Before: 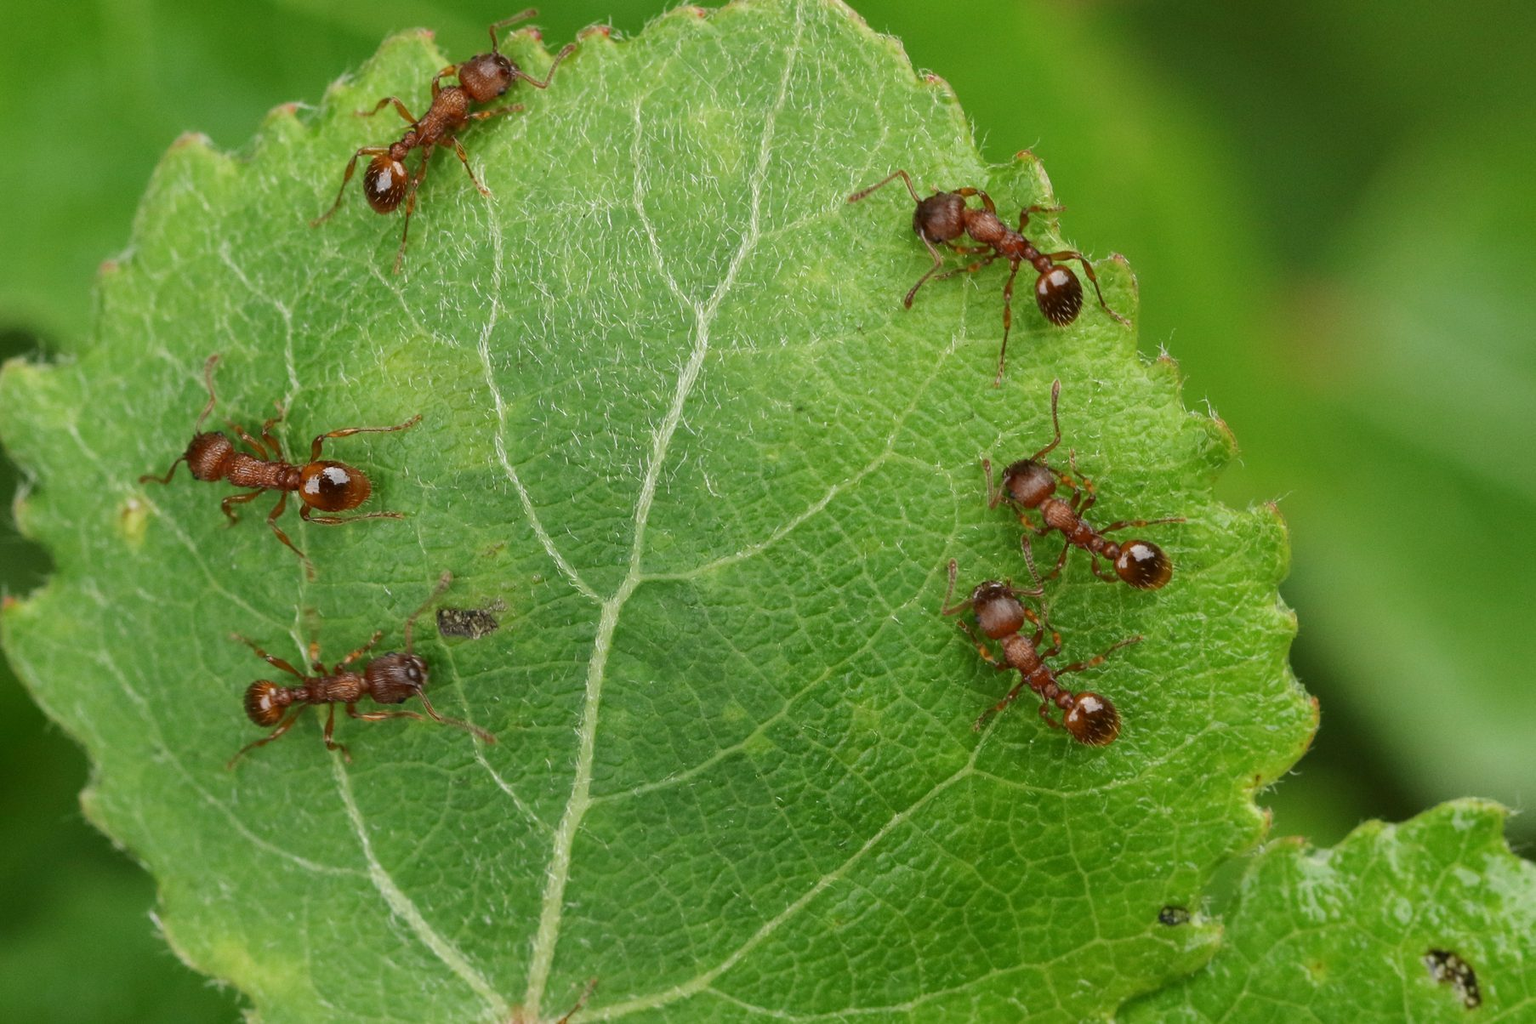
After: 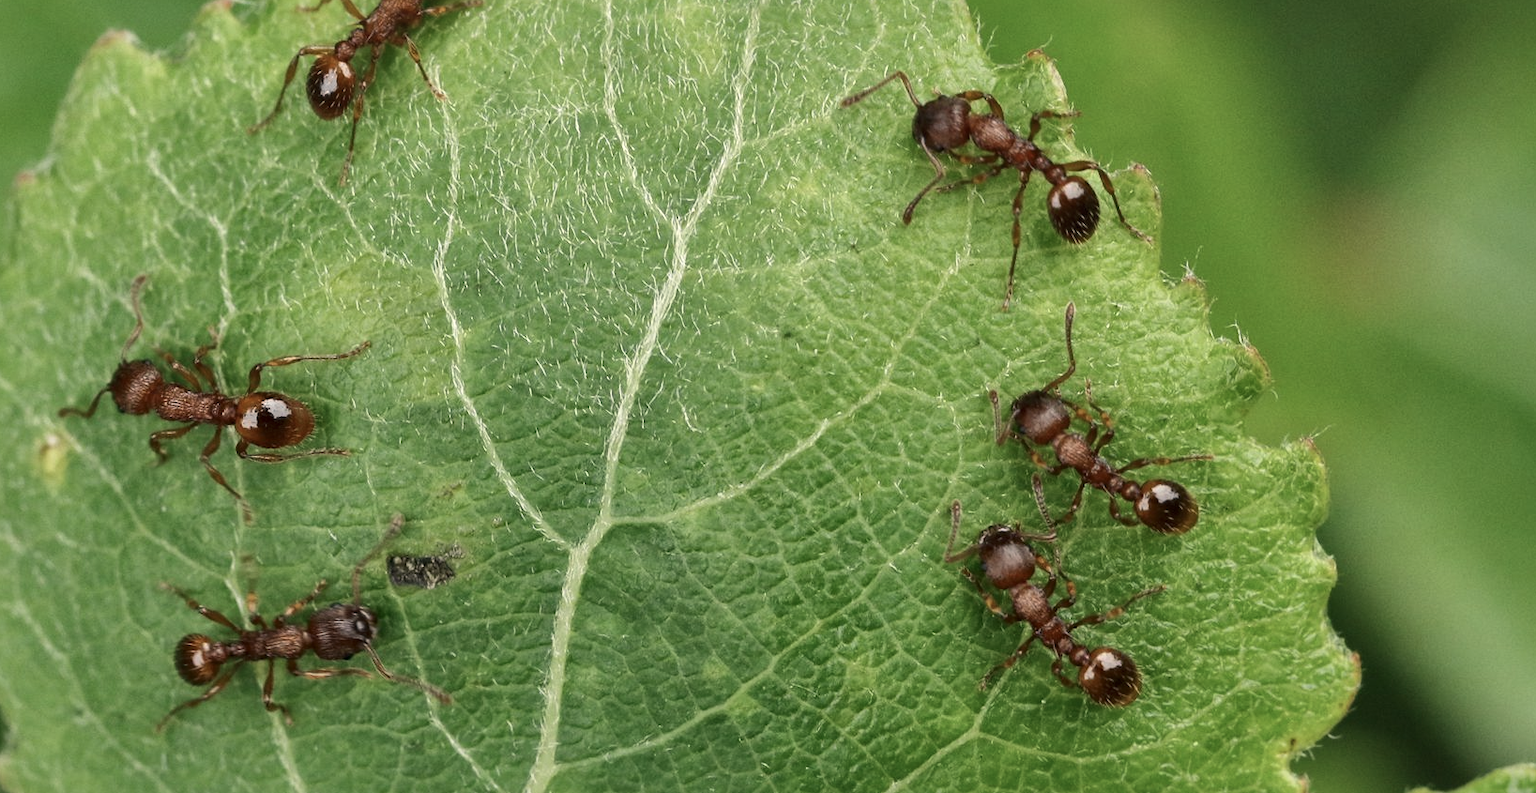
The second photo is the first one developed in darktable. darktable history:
crop: left 5.635%, top 10.316%, right 3.675%, bottom 19.382%
color correction: highlights a* 2.74, highlights b* 5.03, shadows a* -2.34, shadows b* -4.83, saturation 0.766
local contrast: mode bilateral grid, contrast 20, coarseness 49, detail 150%, midtone range 0.2
